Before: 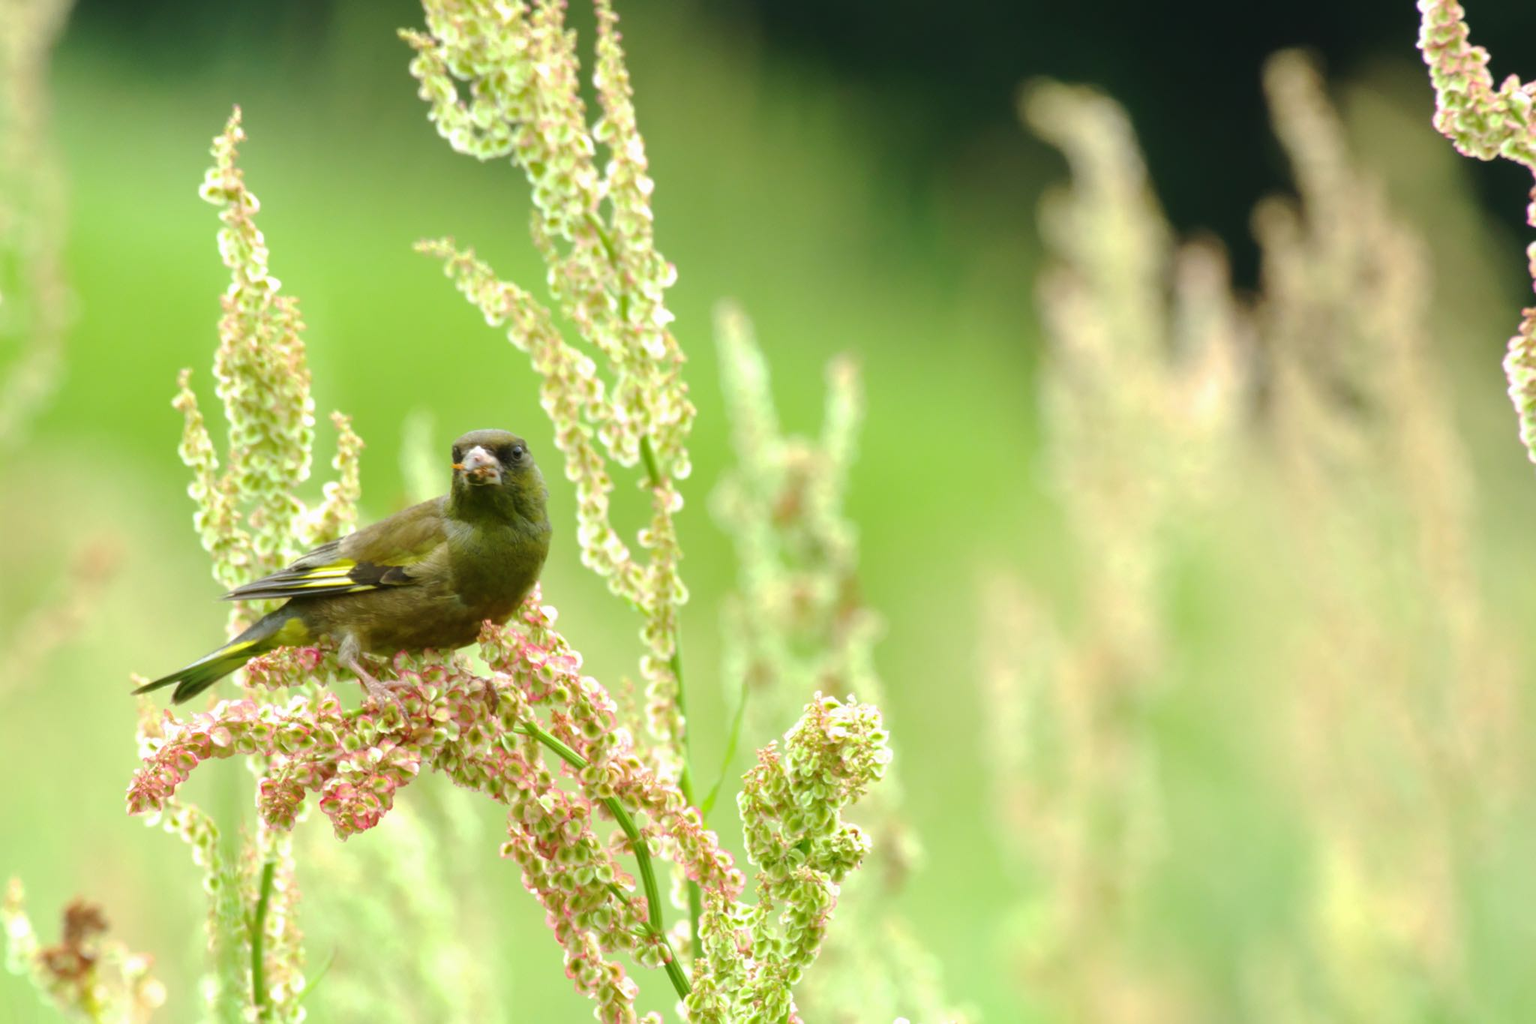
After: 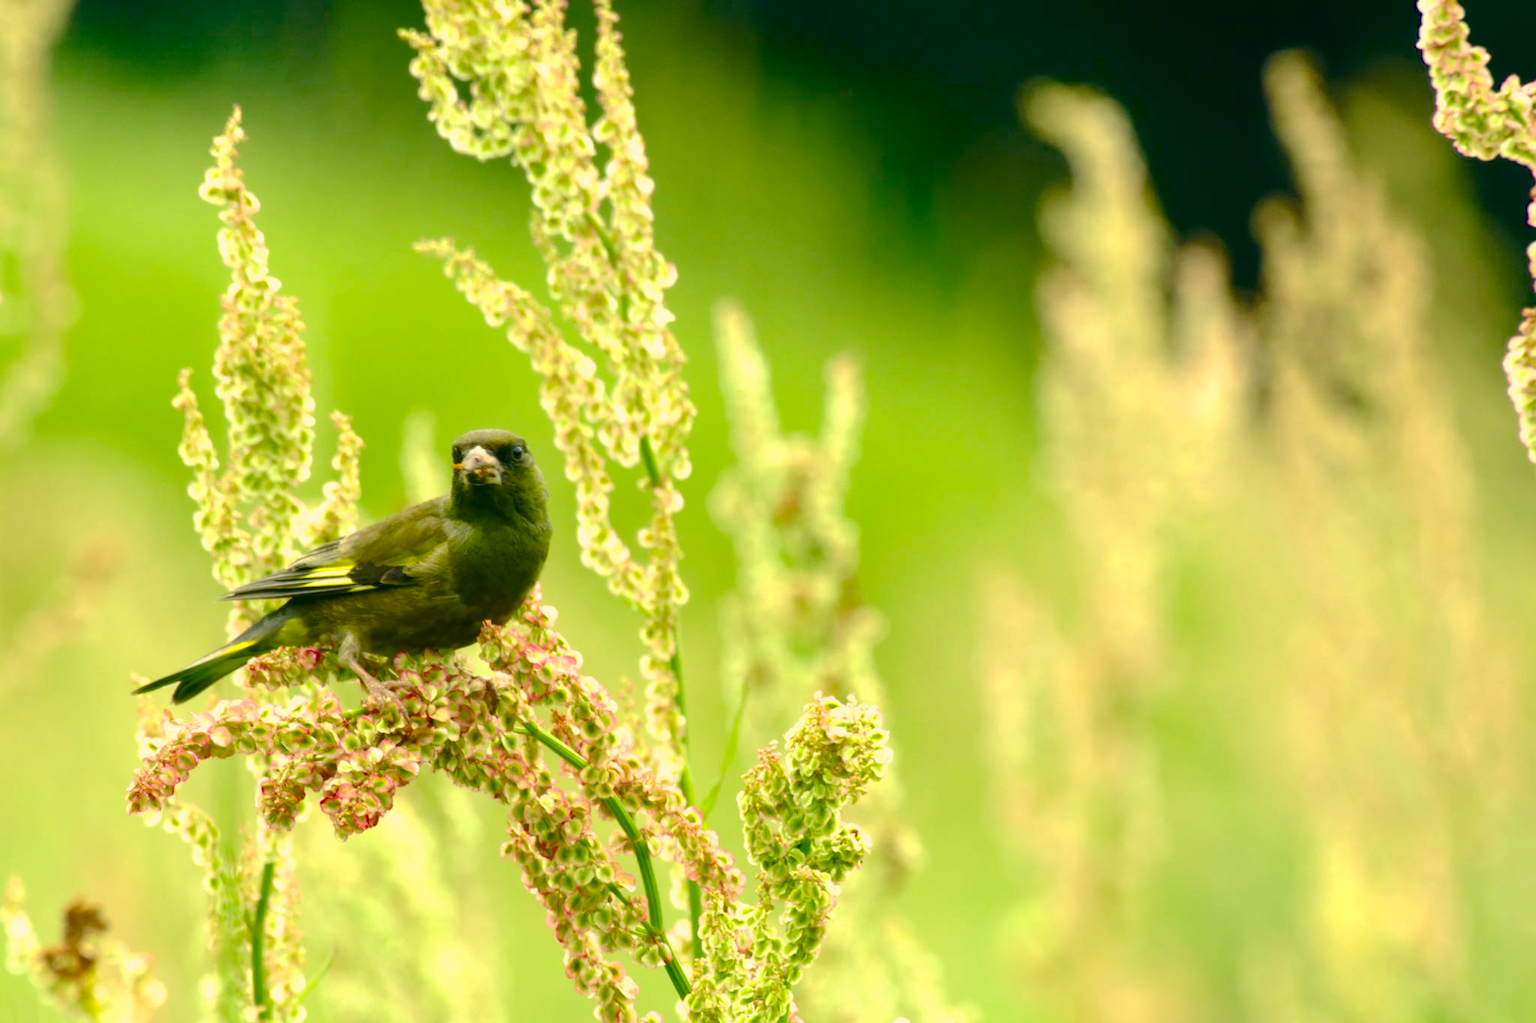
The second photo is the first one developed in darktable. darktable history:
color balance rgb: shadows lift › luminance -21.388%, shadows lift › chroma 8.981%, shadows lift › hue 286.07°, global offset › luminance -0.243%, perceptual saturation grading › global saturation 20%, perceptual saturation grading › highlights -25.389%, perceptual saturation grading › shadows 24.634%, saturation formula JzAzBz (2021)
color correction: highlights a* 5.16, highlights b* 24.47, shadows a* -16.04, shadows b* 3.76
